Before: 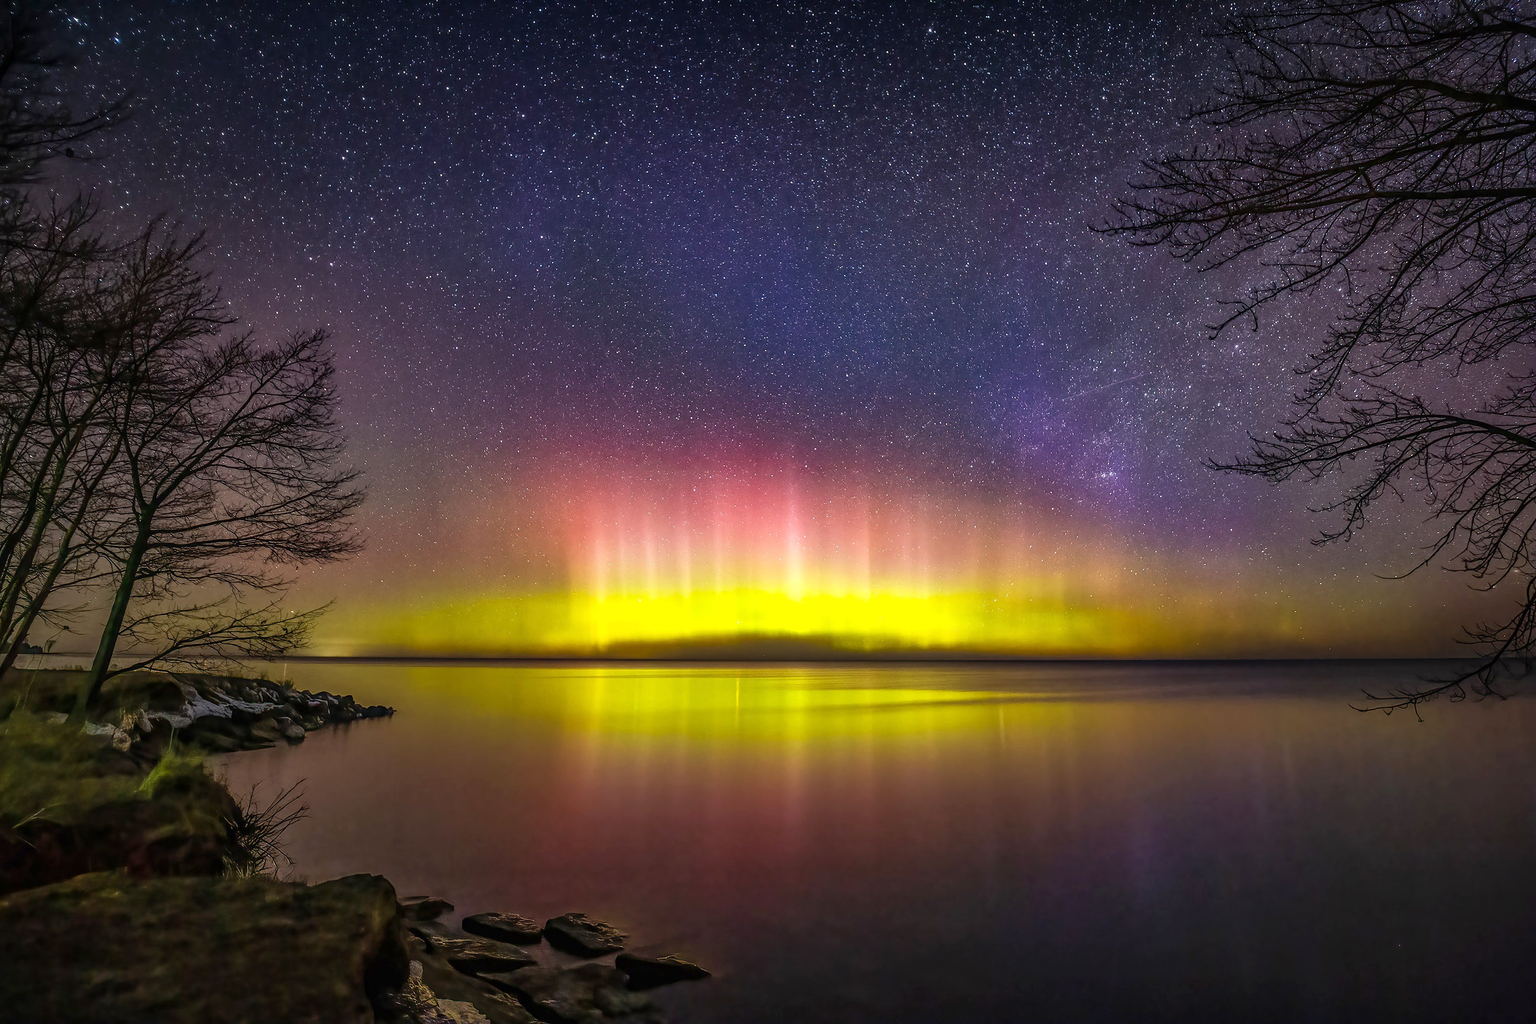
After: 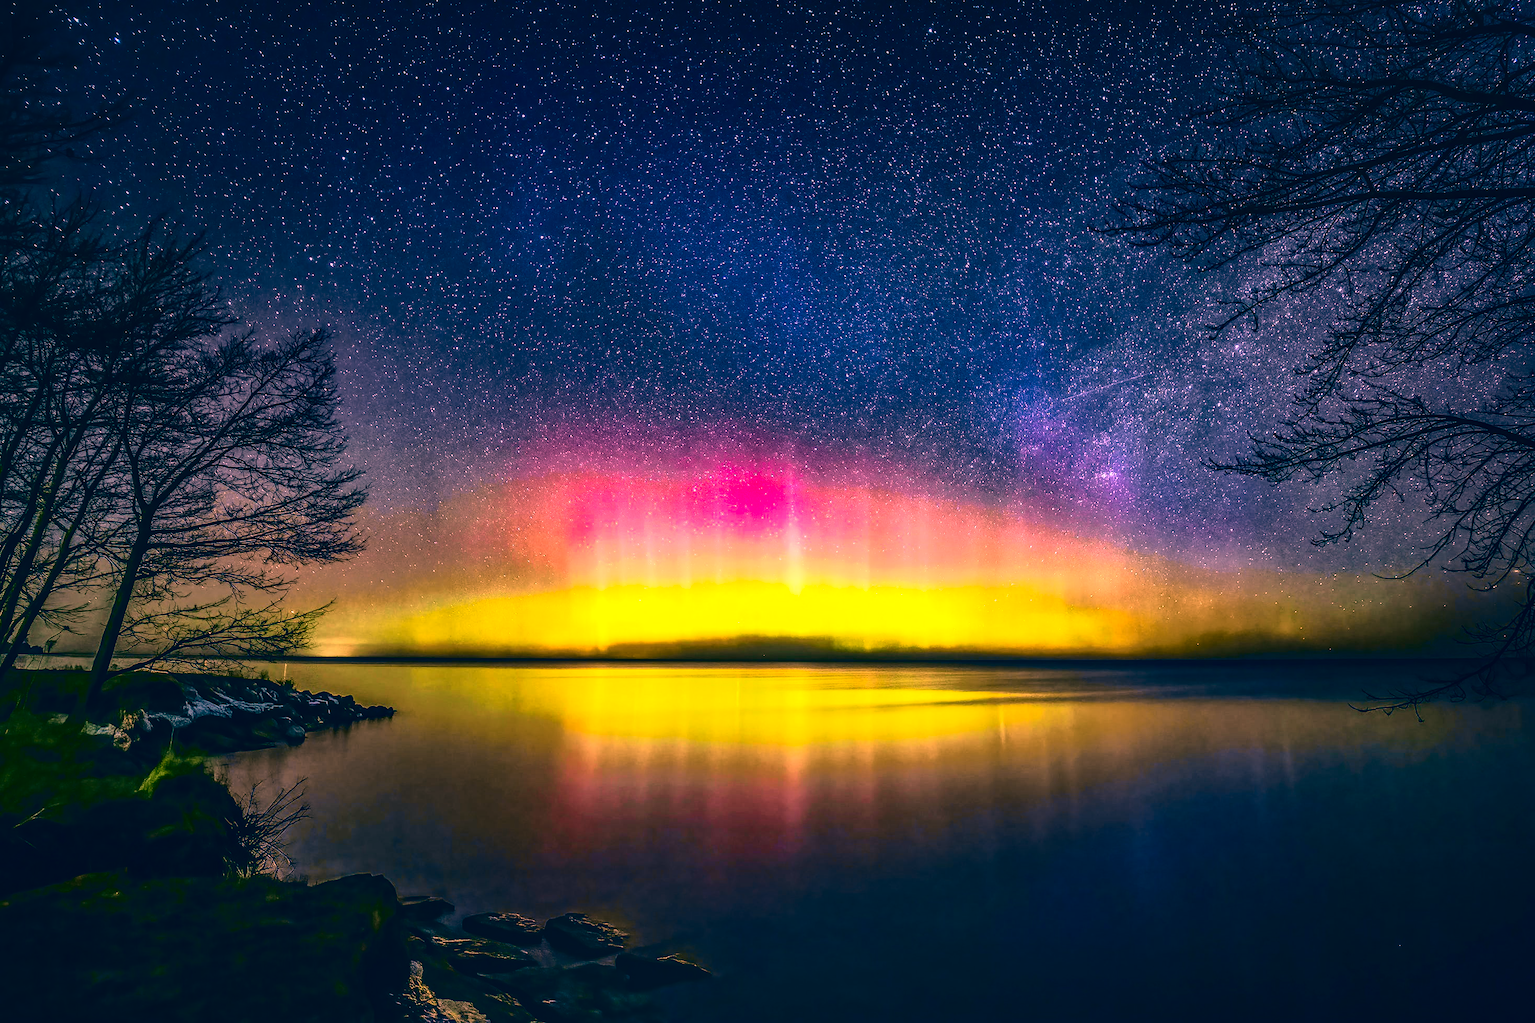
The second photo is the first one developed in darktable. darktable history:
local contrast: on, module defaults
tone curve: curves: ch0 [(0, 0) (0.081, 0.044) (0.192, 0.125) (0.283, 0.238) (0.416, 0.449) (0.495, 0.524) (0.661, 0.756) (0.788, 0.87) (1, 0.951)]; ch1 [(0, 0) (0.161, 0.092) (0.35, 0.33) (0.392, 0.392) (0.427, 0.426) (0.479, 0.472) (0.505, 0.497) (0.521, 0.524) (0.567, 0.56) (0.583, 0.592) (0.625, 0.627) (0.678, 0.733) (1, 1)]; ch2 [(0, 0) (0.346, 0.362) (0.404, 0.427) (0.502, 0.499) (0.531, 0.523) (0.544, 0.561) (0.58, 0.59) (0.629, 0.642) (0.717, 0.678) (1, 1)], color space Lab, independent channels, preserve colors none
color correction: highlights a* 17.03, highlights b* 0.205, shadows a* -15.38, shadows b* -14.56, saturation 1.5
tone equalizer: -8 EV -0.75 EV, -7 EV -0.7 EV, -6 EV -0.6 EV, -5 EV -0.4 EV, -3 EV 0.4 EV, -2 EV 0.6 EV, -1 EV 0.7 EV, +0 EV 0.75 EV, edges refinement/feathering 500, mask exposure compensation -1.57 EV, preserve details no
